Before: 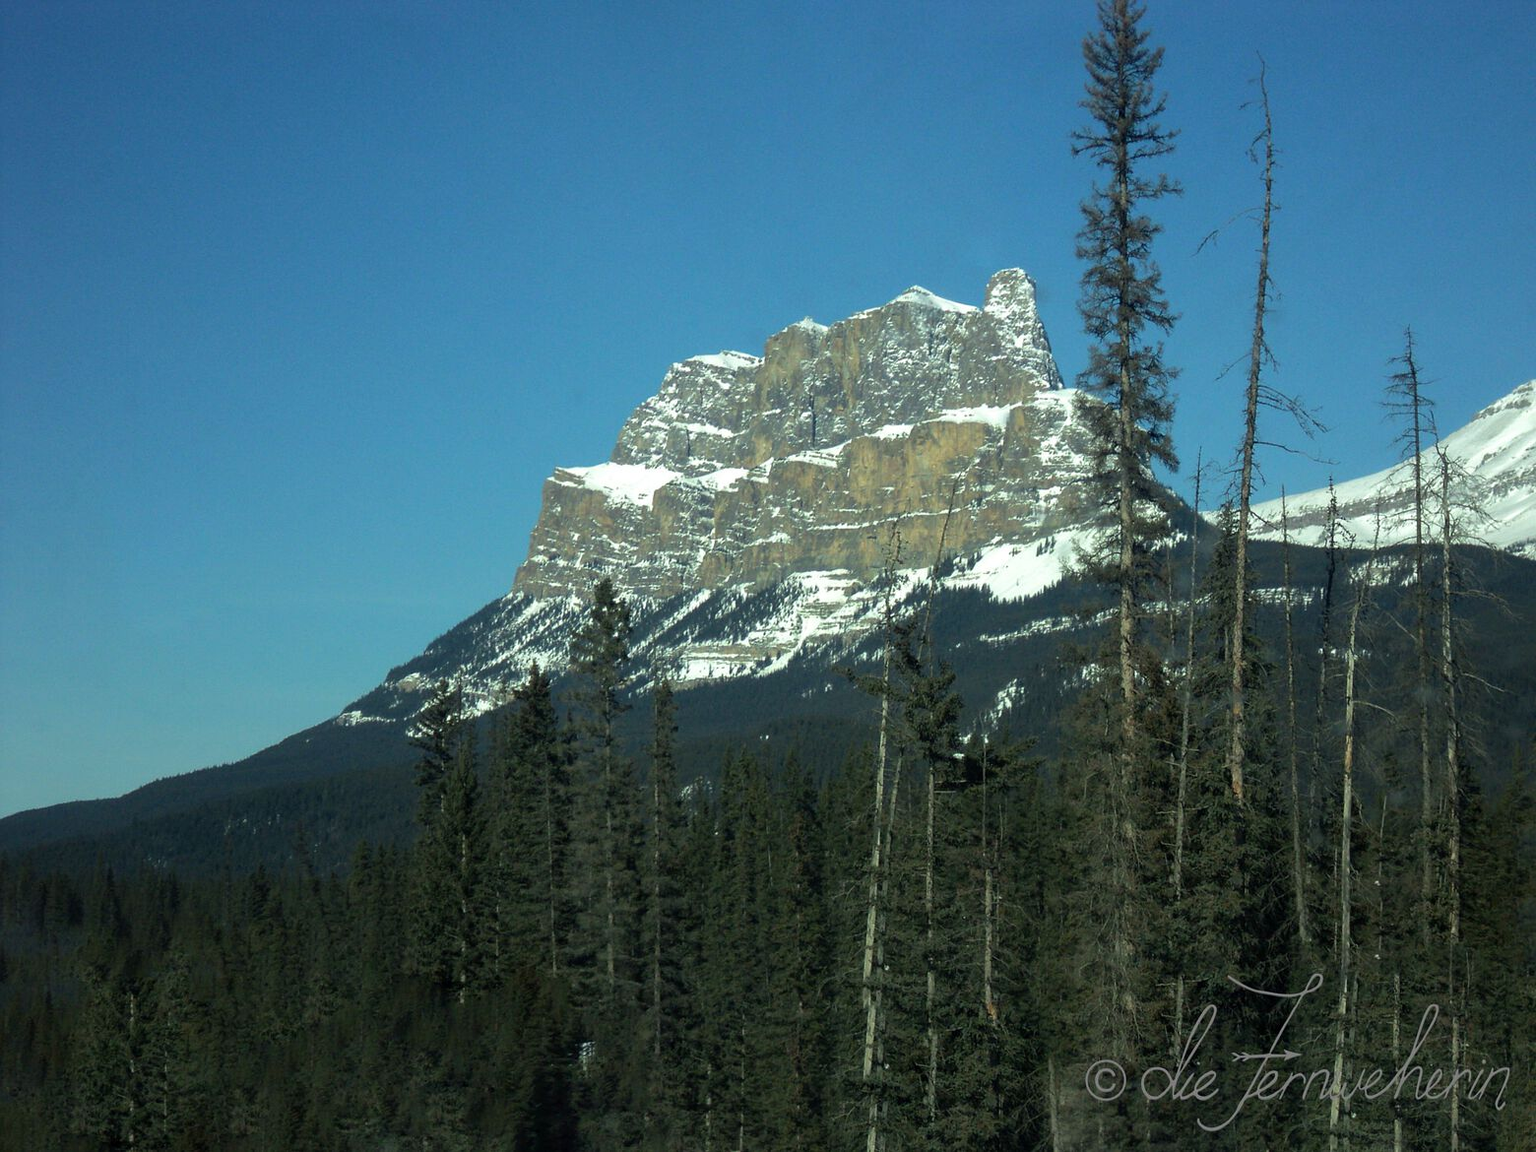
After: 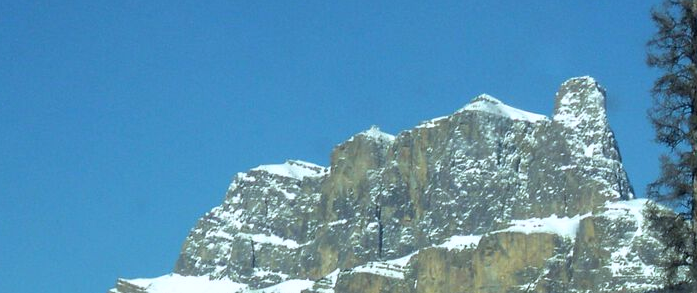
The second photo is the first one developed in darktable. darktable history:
white balance: red 0.954, blue 1.079
crop: left 28.64%, top 16.832%, right 26.637%, bottom 58.055%
